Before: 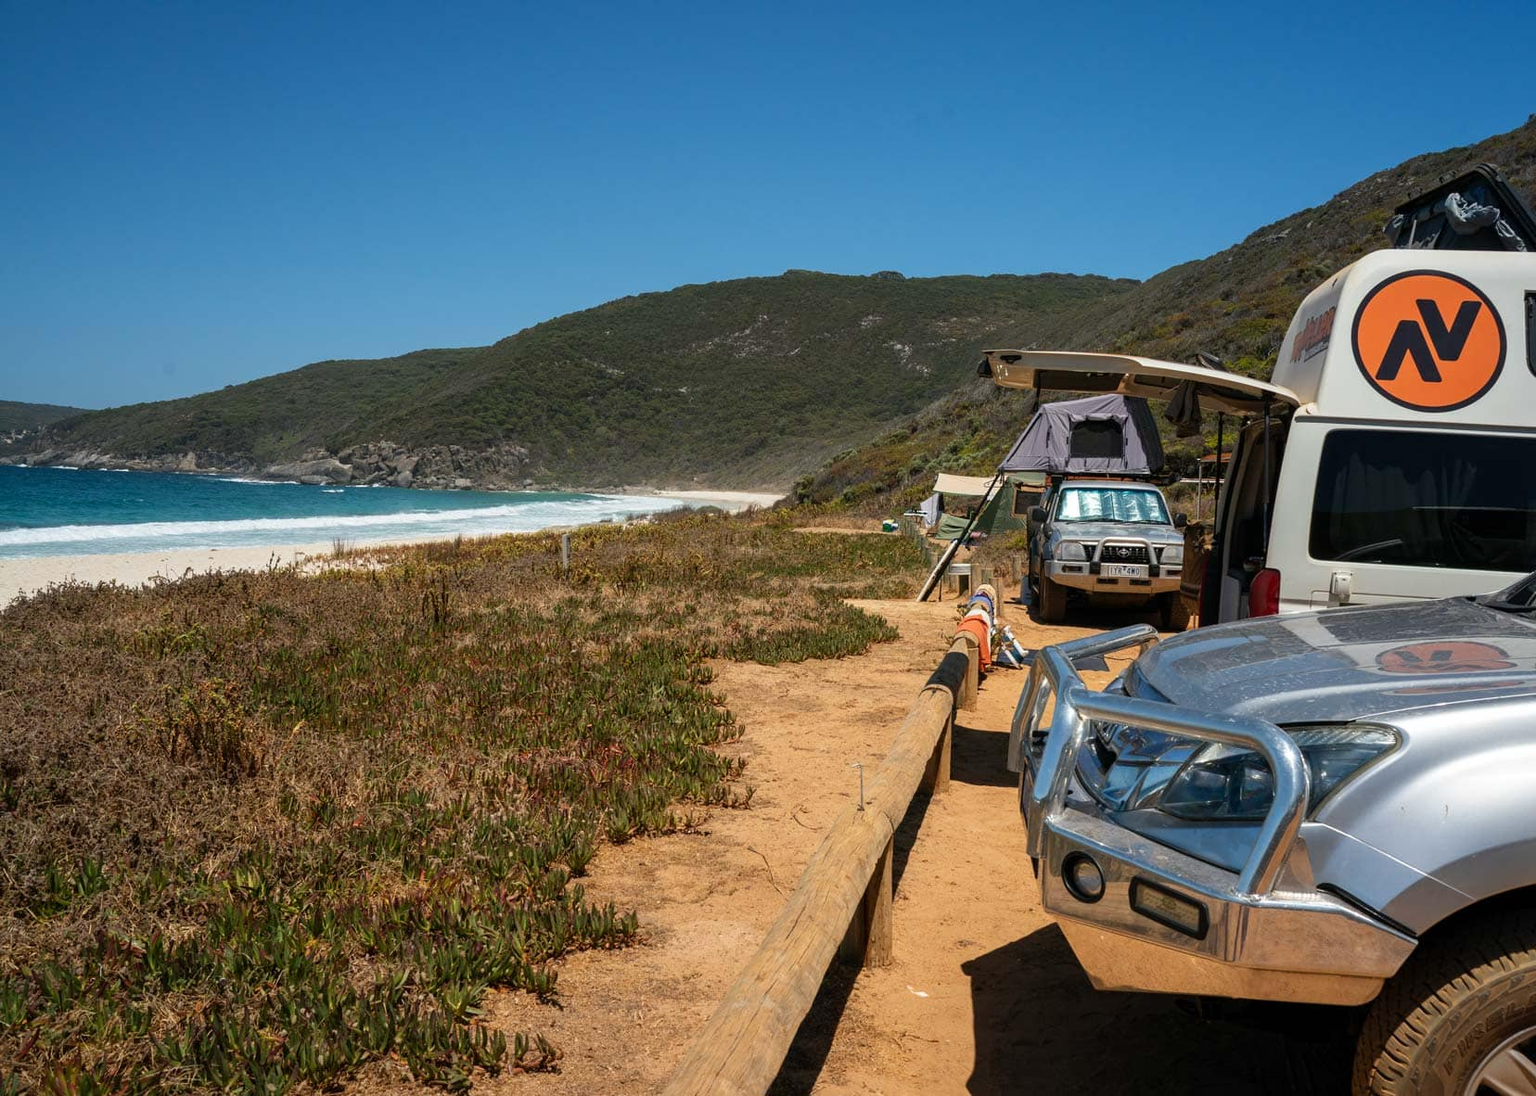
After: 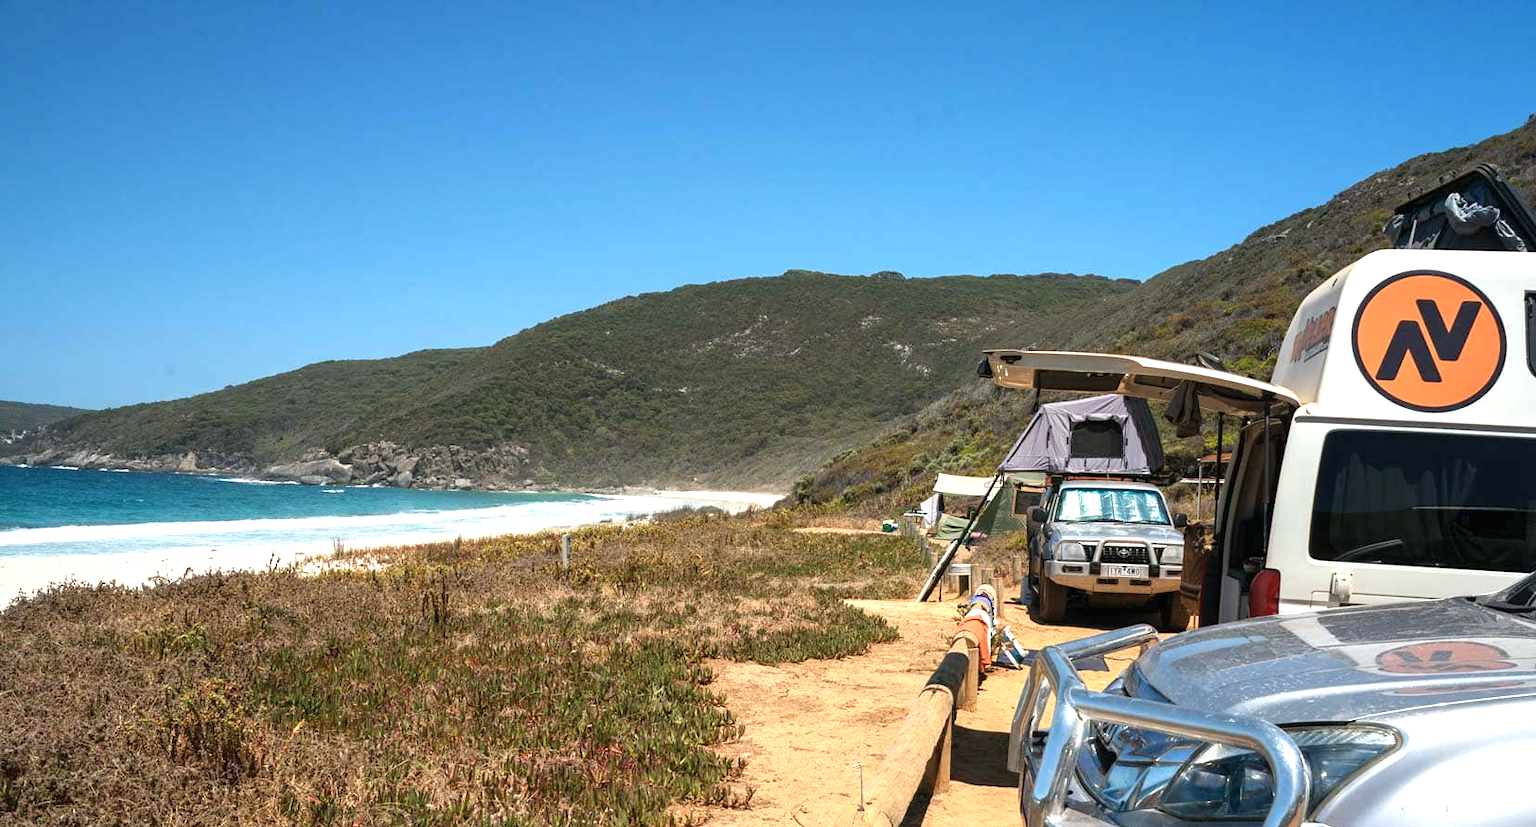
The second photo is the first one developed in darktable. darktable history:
crop: bottom 24.472%
contrast brightness saturation: saturation -0.046
color zones: curves: ch1 [(0, 0.469) (0.01, 0.469) (0.12, 0.446) (0.248, 0.469) (0.5, 0.5) (0.748, 0.5) (0.99, 0.469) (1, 0.469)]
exposure: black level correction 0, exposure 0.888 EV, compensate highlight preservation false
